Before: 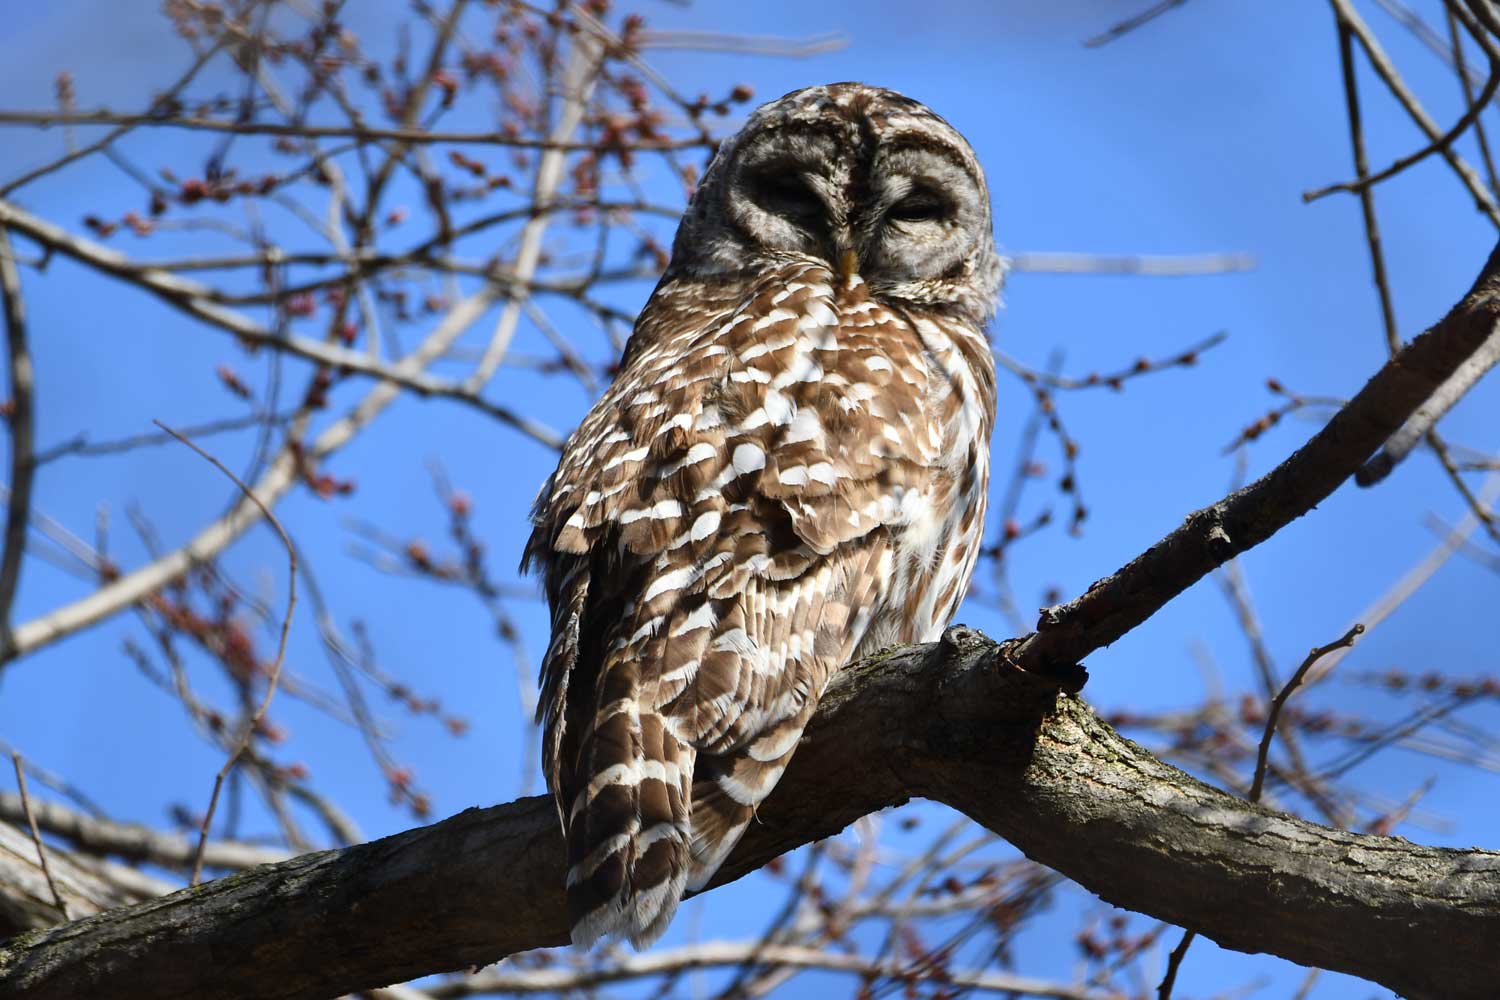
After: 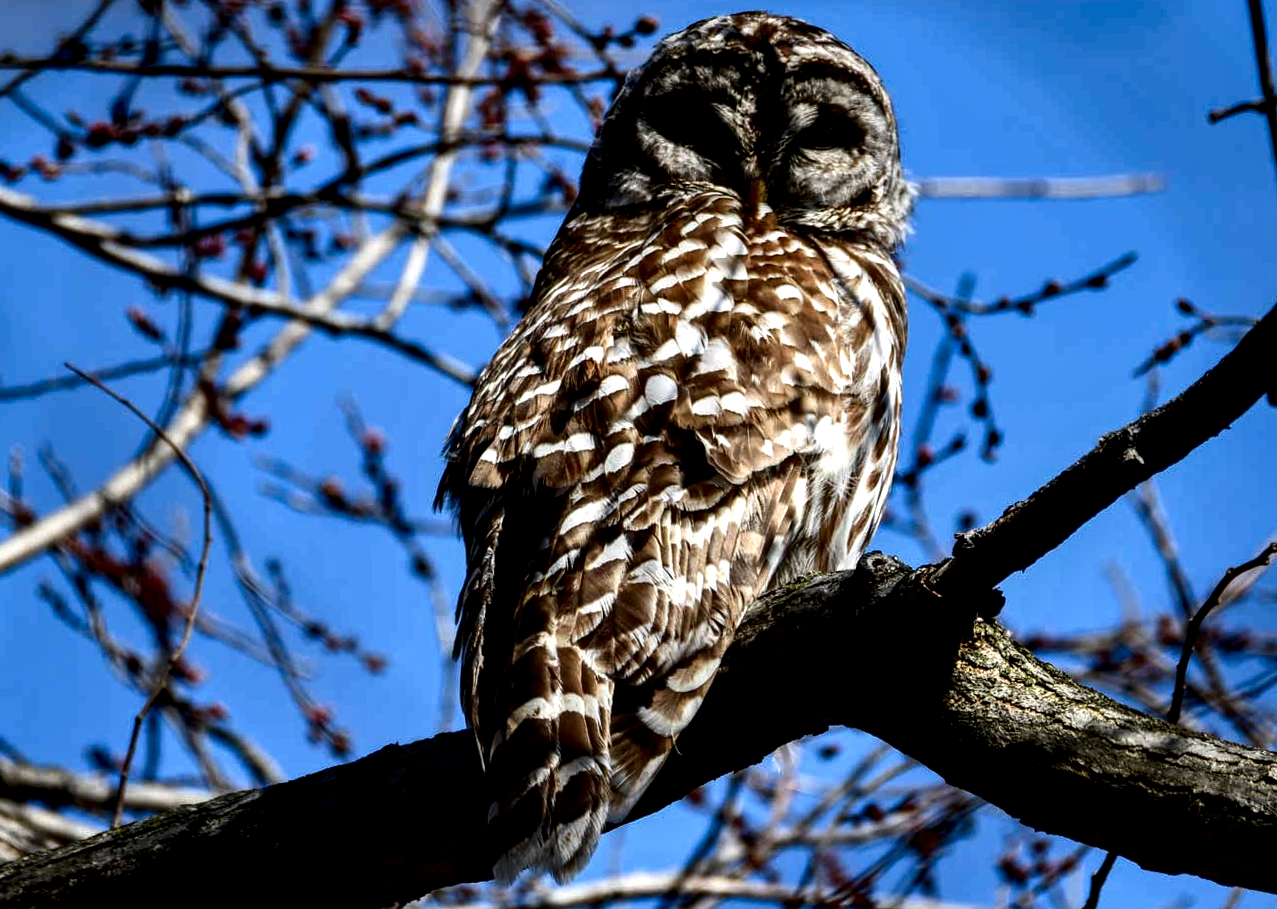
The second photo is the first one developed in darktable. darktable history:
local contrast: highlights 65%, shadows 54%, detail 169%, midtone range 0.514
crop: left 6.446%, top 8.188%, right 9.538%, bottom 3.548%
rotate and perspective: rotation -1.17°, automatic cropping off
contrast brightness saturation: contrast 0.1, brightness -0.26, saturation 0.14
